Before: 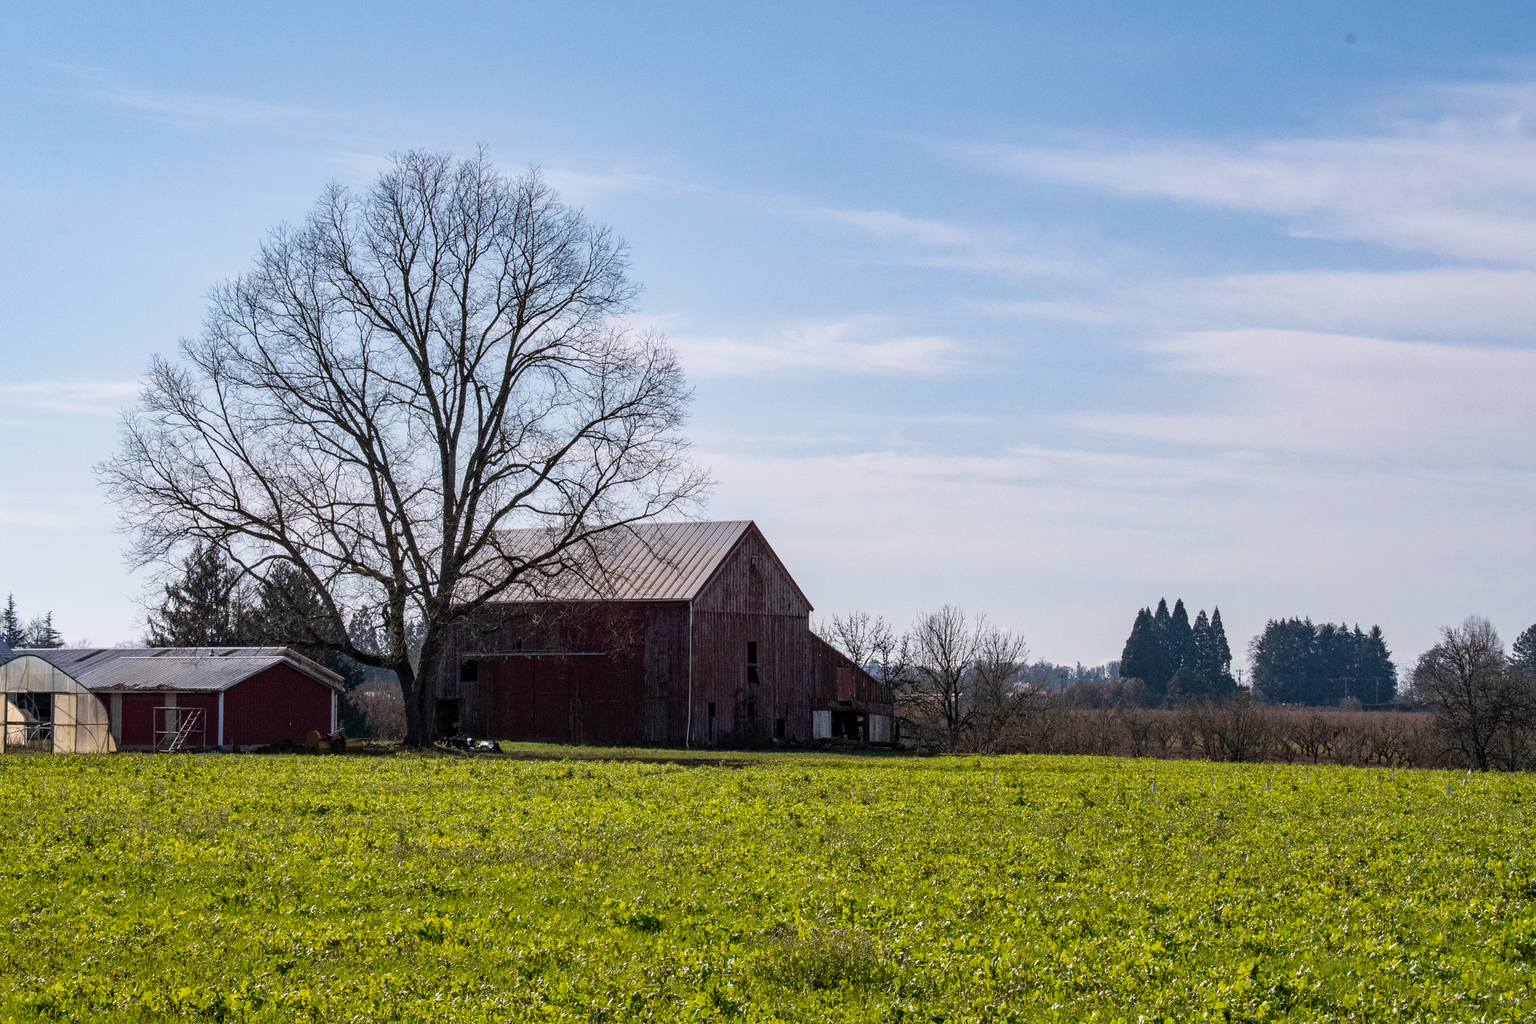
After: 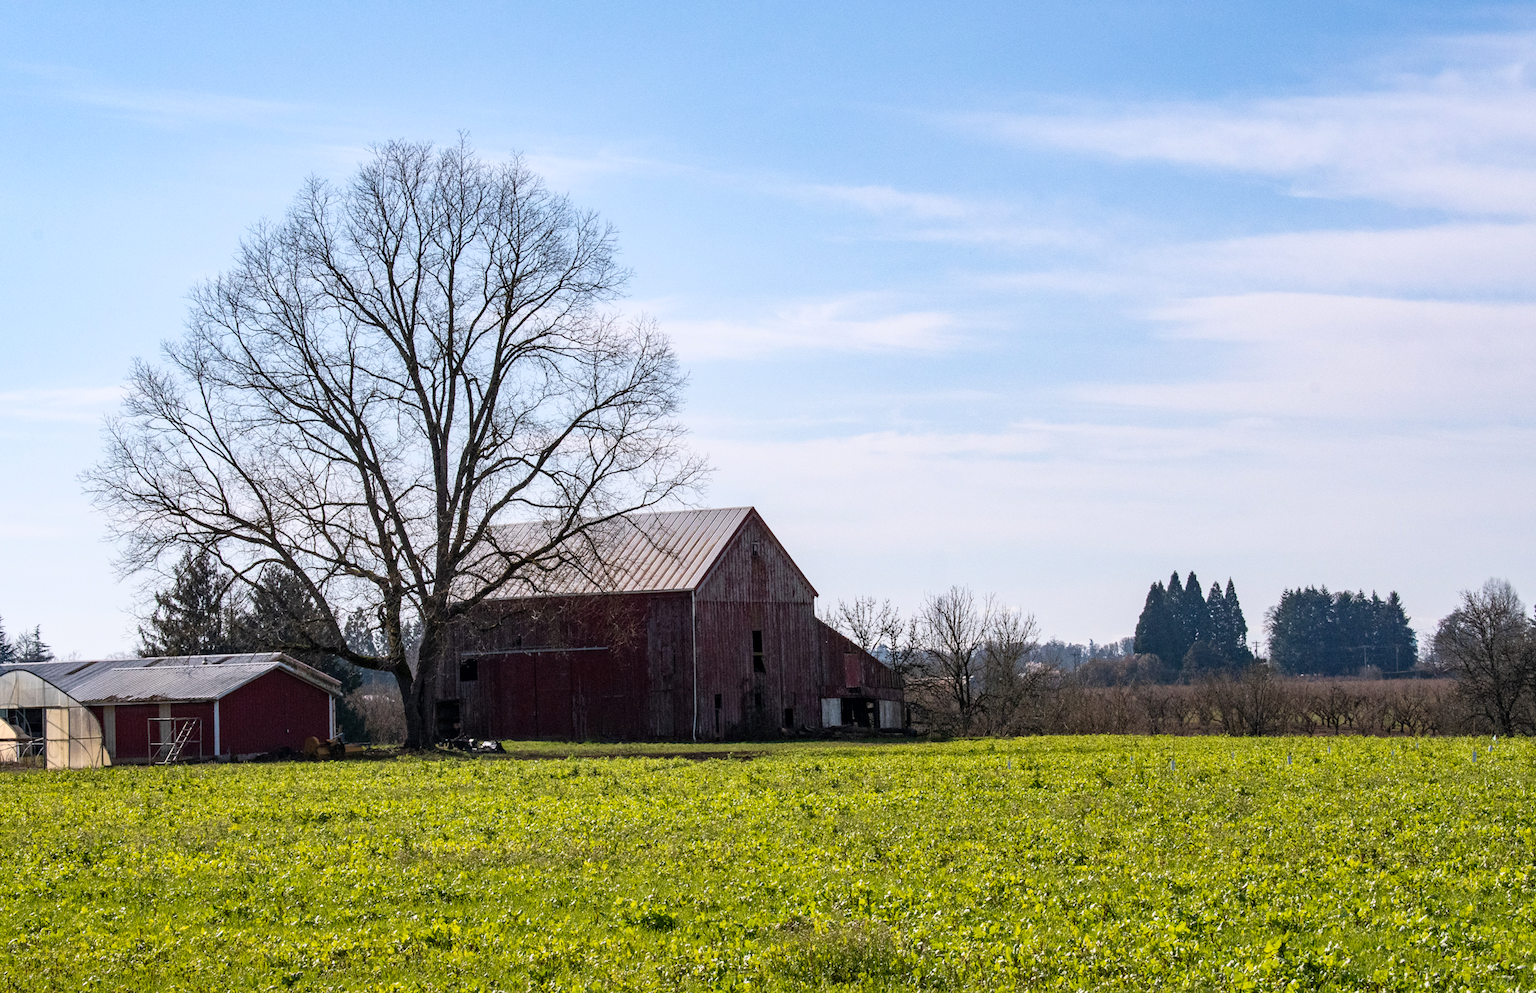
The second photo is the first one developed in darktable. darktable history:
base curve: curves: ch0 [(0, 0) (0.666, 0.806) (1, 1)]
rotate and perspective: rotation -2°, crop left 0.022, crop right 0.978, crop top 0.049, crop bottom 0.951
